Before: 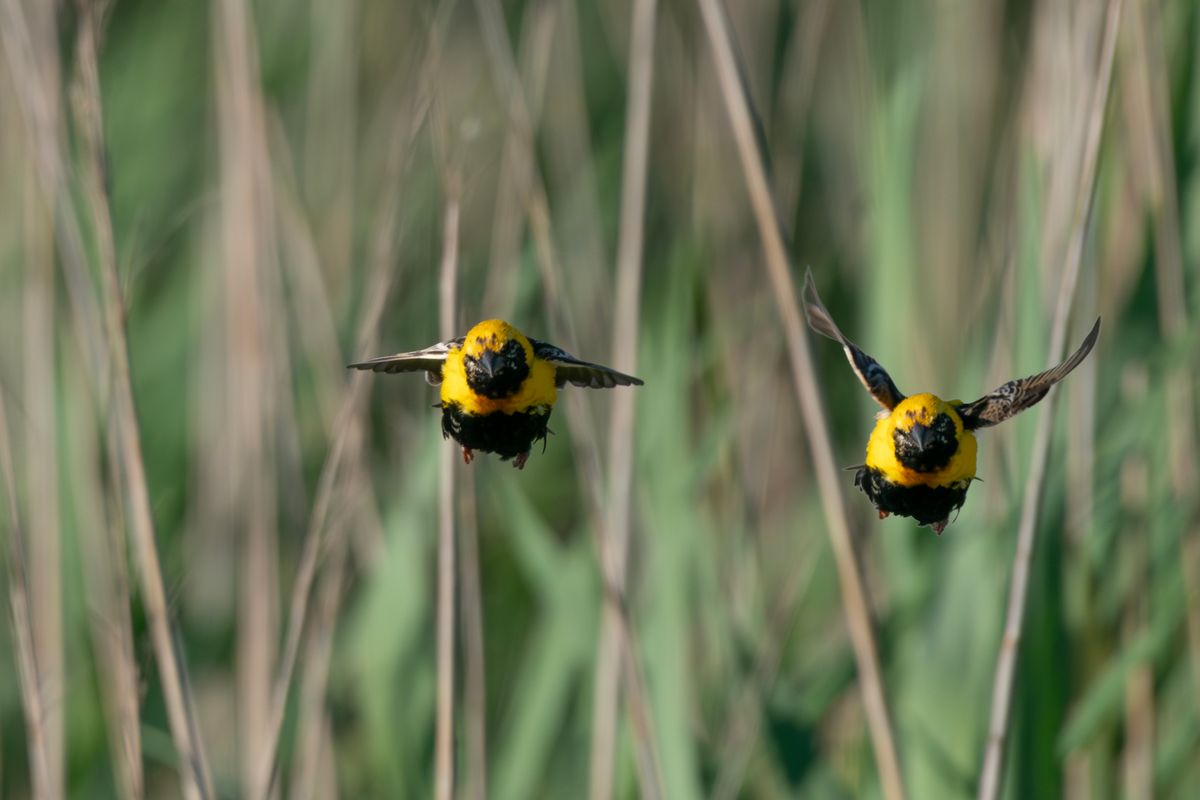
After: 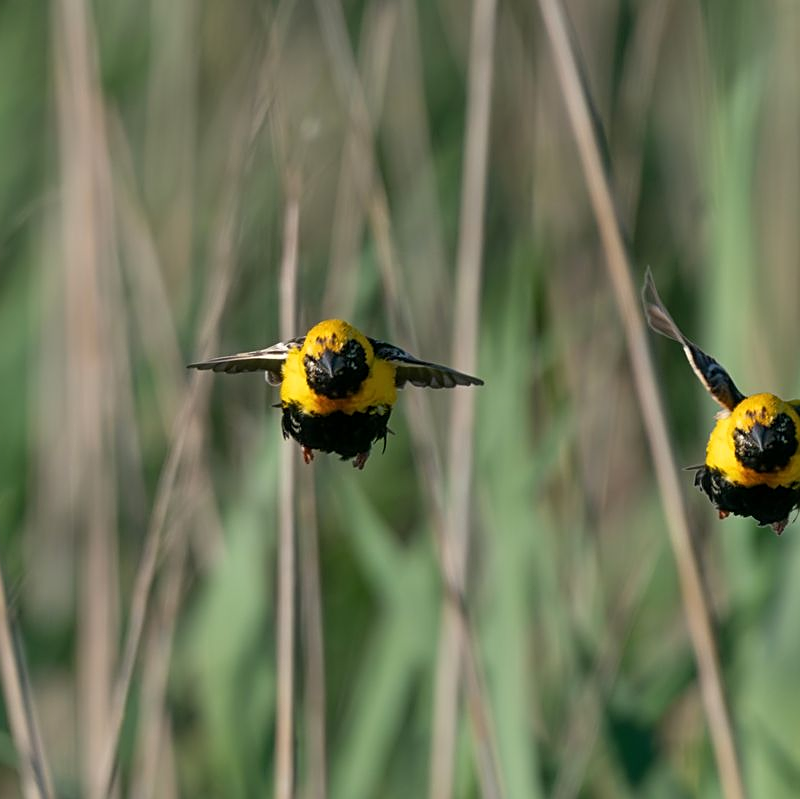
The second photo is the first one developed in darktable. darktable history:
crop and rotate: left 13.384%, right 19.94%
sharpen: on, module defaults
shadows and highlights: white point adjustment 0.118, highlights -69.73, highlights color adjustment 74.12%, soften with gaussian
